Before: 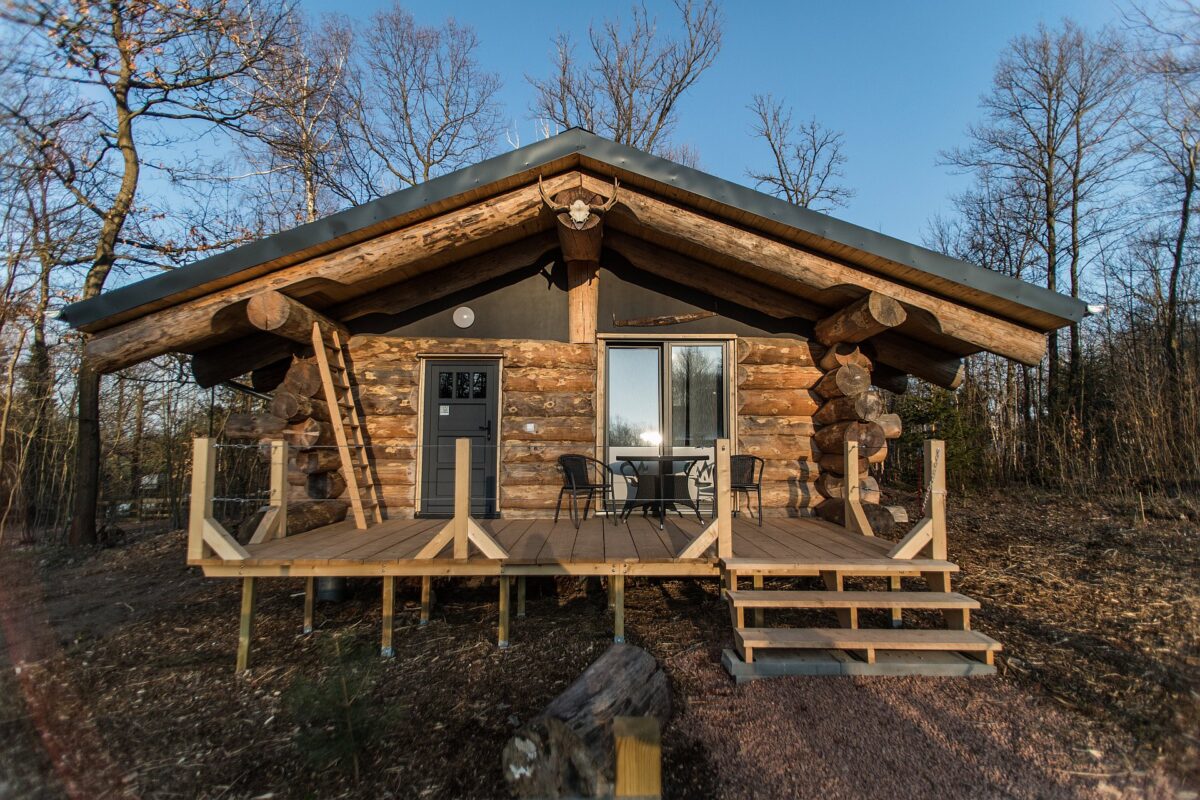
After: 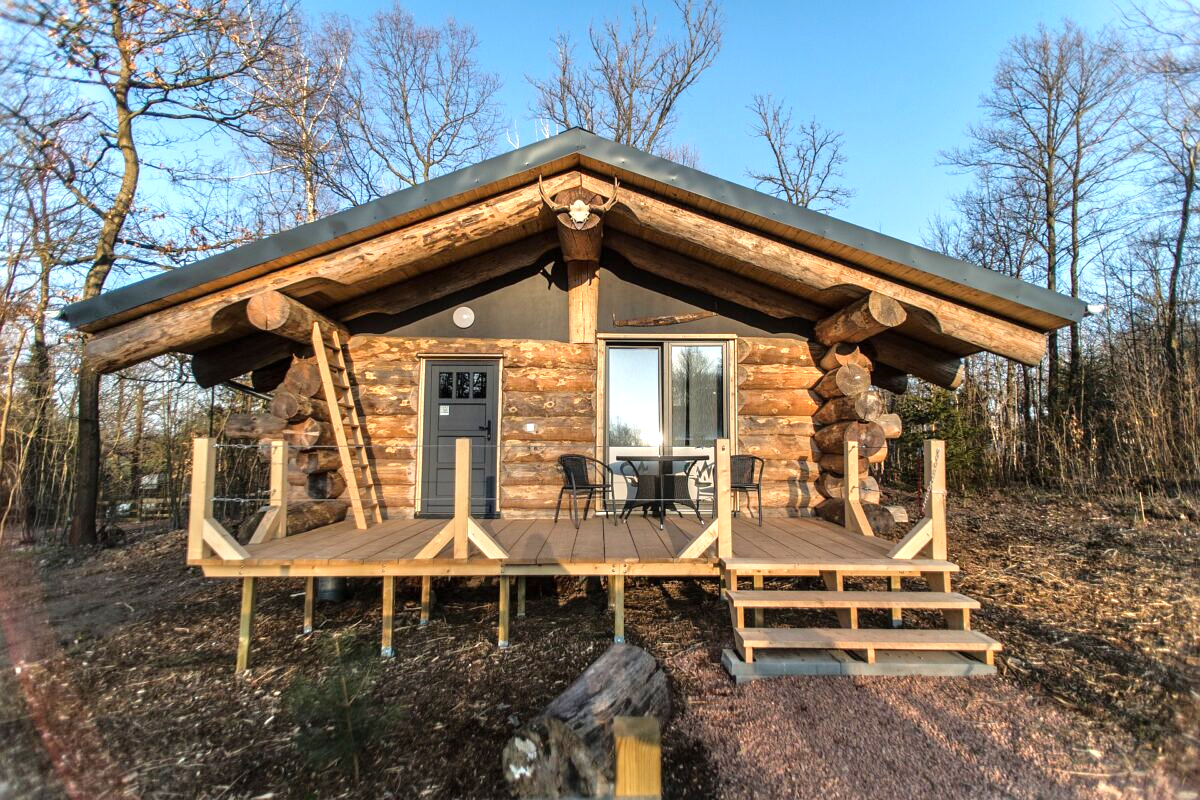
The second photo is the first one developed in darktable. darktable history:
exposure: exposure 0.785 EV, compensate highlight preservation false
tone equalizer: -8 EV 0.001 EV, -7 EV -0.004 EV, -6 EV 0.009 EV, -5 EV 0.032 EV, -4 EV 0.276 EV, -3 EV 0.644 EV, -2 EV 0.584 EV, -1 EV 0.187 EV, +0 EV 0.024 EV
